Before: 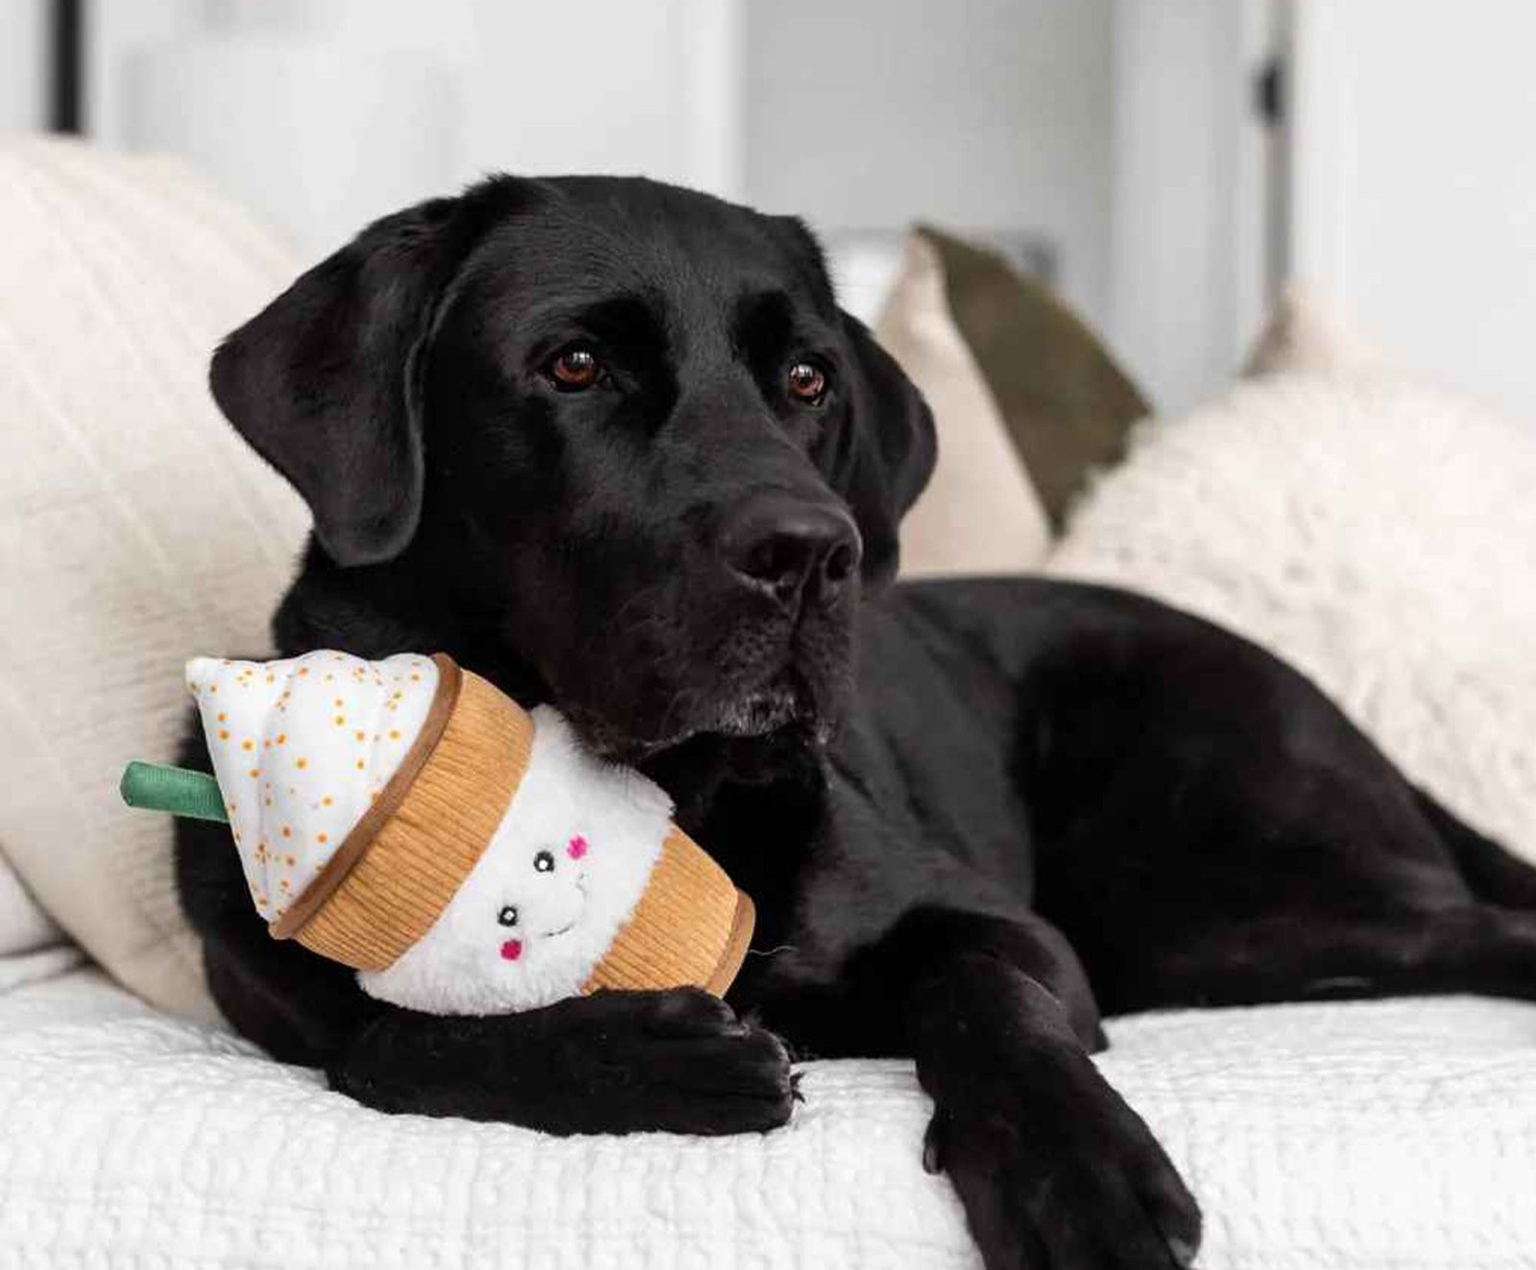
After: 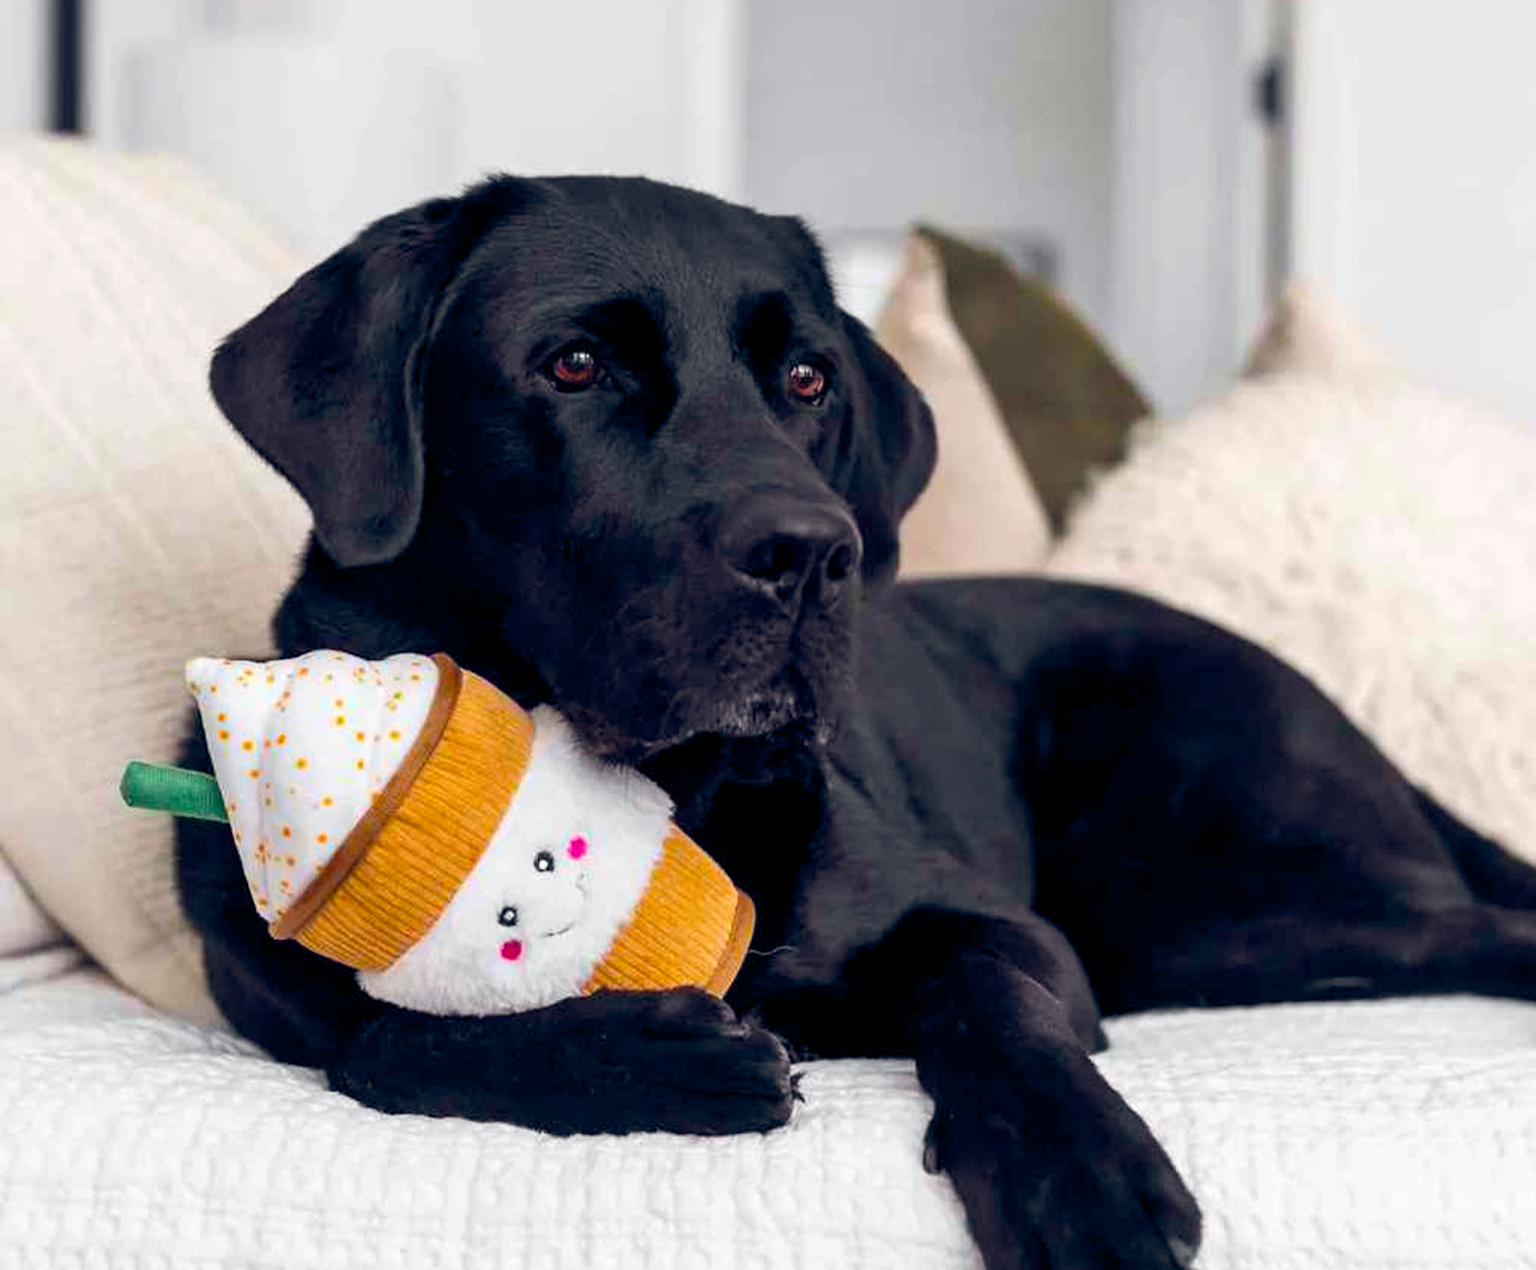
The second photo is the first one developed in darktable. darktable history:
color balance rgb: global offset › chroma 0.141%, global offset › hue 253.85°, perceptual saturation grading › global saturation 49.557%, global vibrance 20%
